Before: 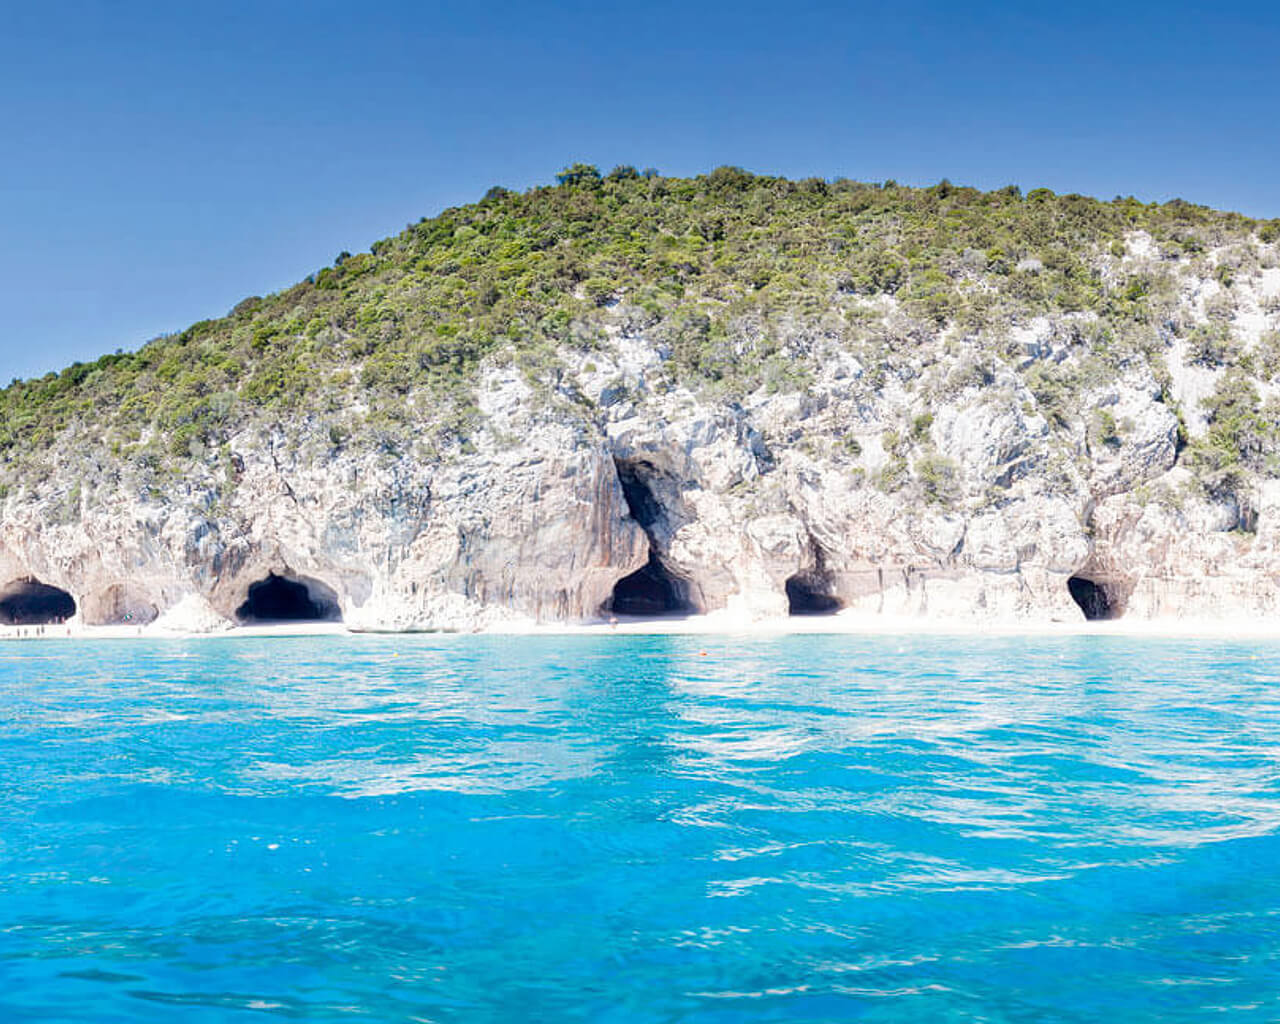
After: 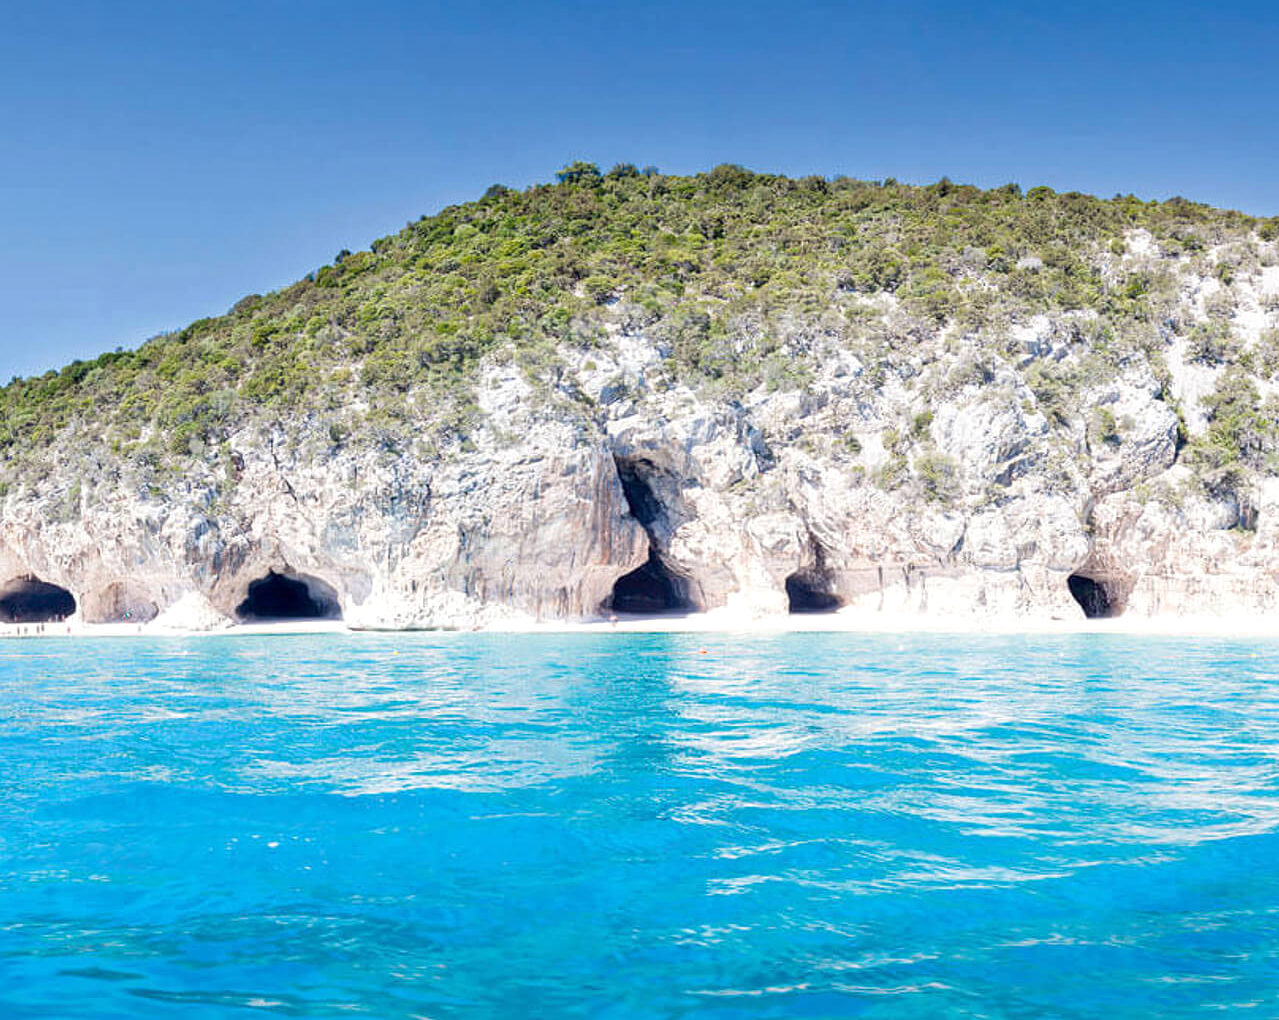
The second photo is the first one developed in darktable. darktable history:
crop: top 0.203%, bottom 0.1%
exposure: exposure 0.075 EV, compensate highlight preservation false
